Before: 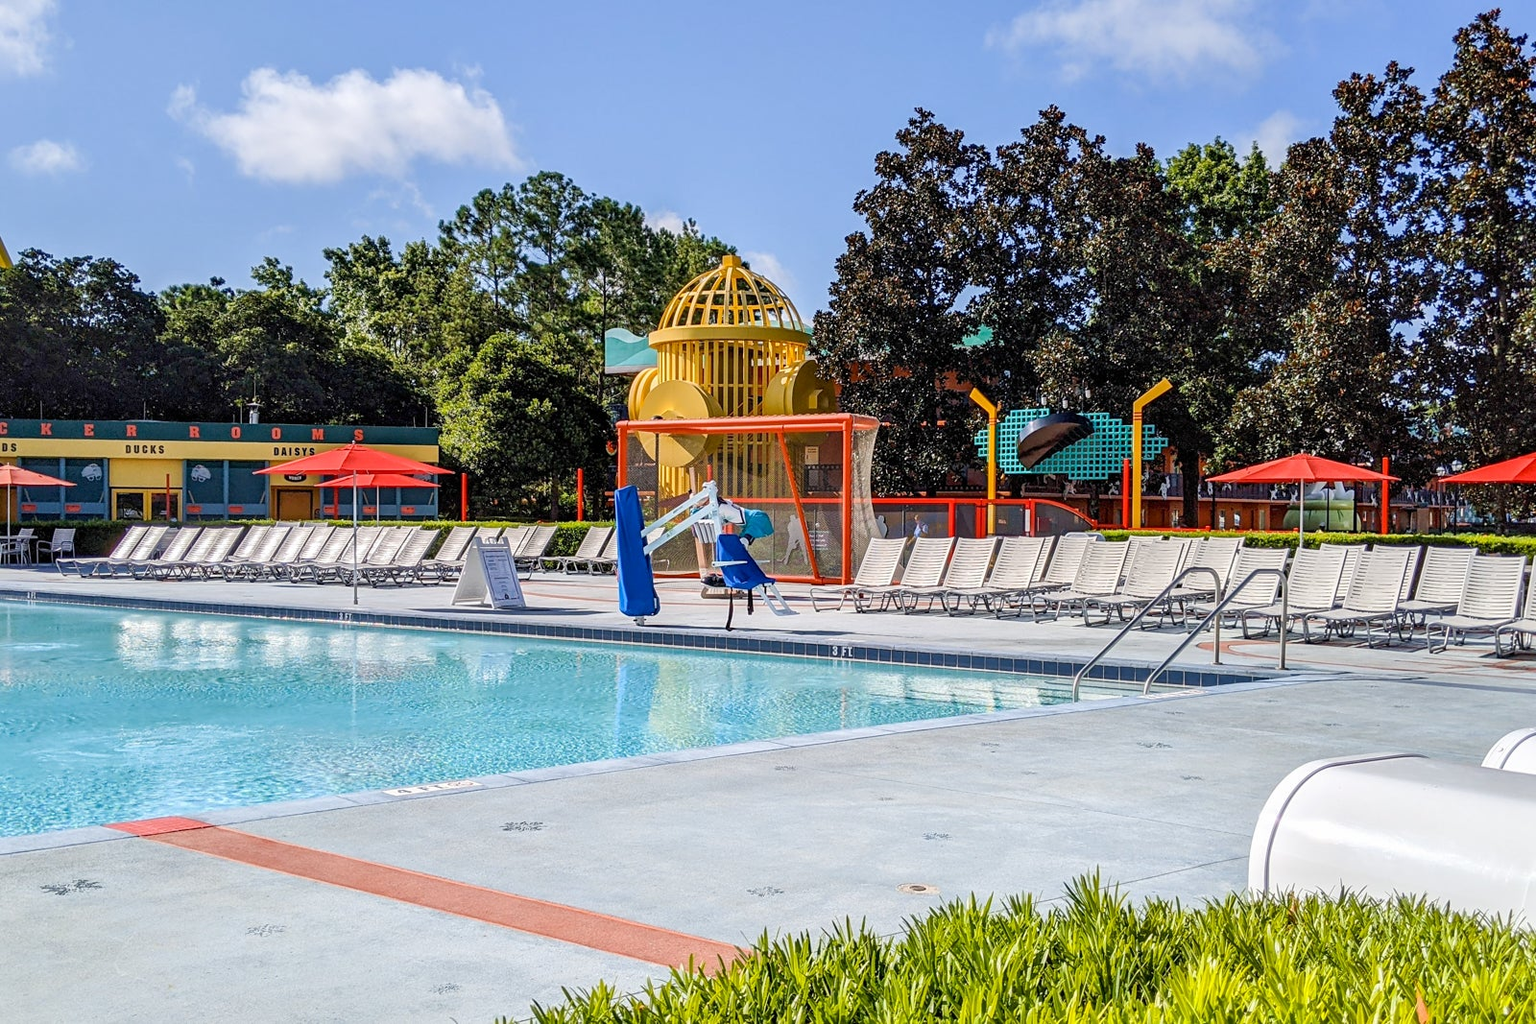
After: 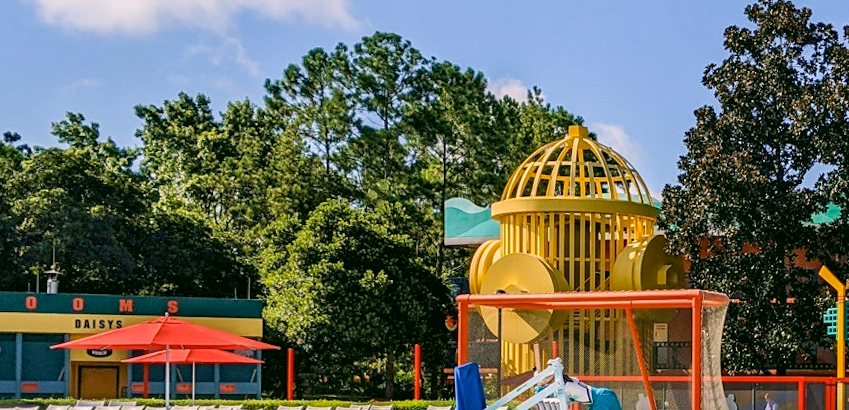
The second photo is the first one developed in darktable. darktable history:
color correction: highlights a* 4.02, highlights b* 4.98, shadows a* -7.55, shadows b* 4.98
velvia: on, module defaults
crop: left 15.306%, top 9.065%, right 30.789%, bottom 48.638%
rotate and perspective: rotation -0.013°, lens shift (vertical) -0.027, lens shift (horizontal) 0.178, crop left 0.016, crop right 0.989, crop top 0.082, crop bottom 0.918
